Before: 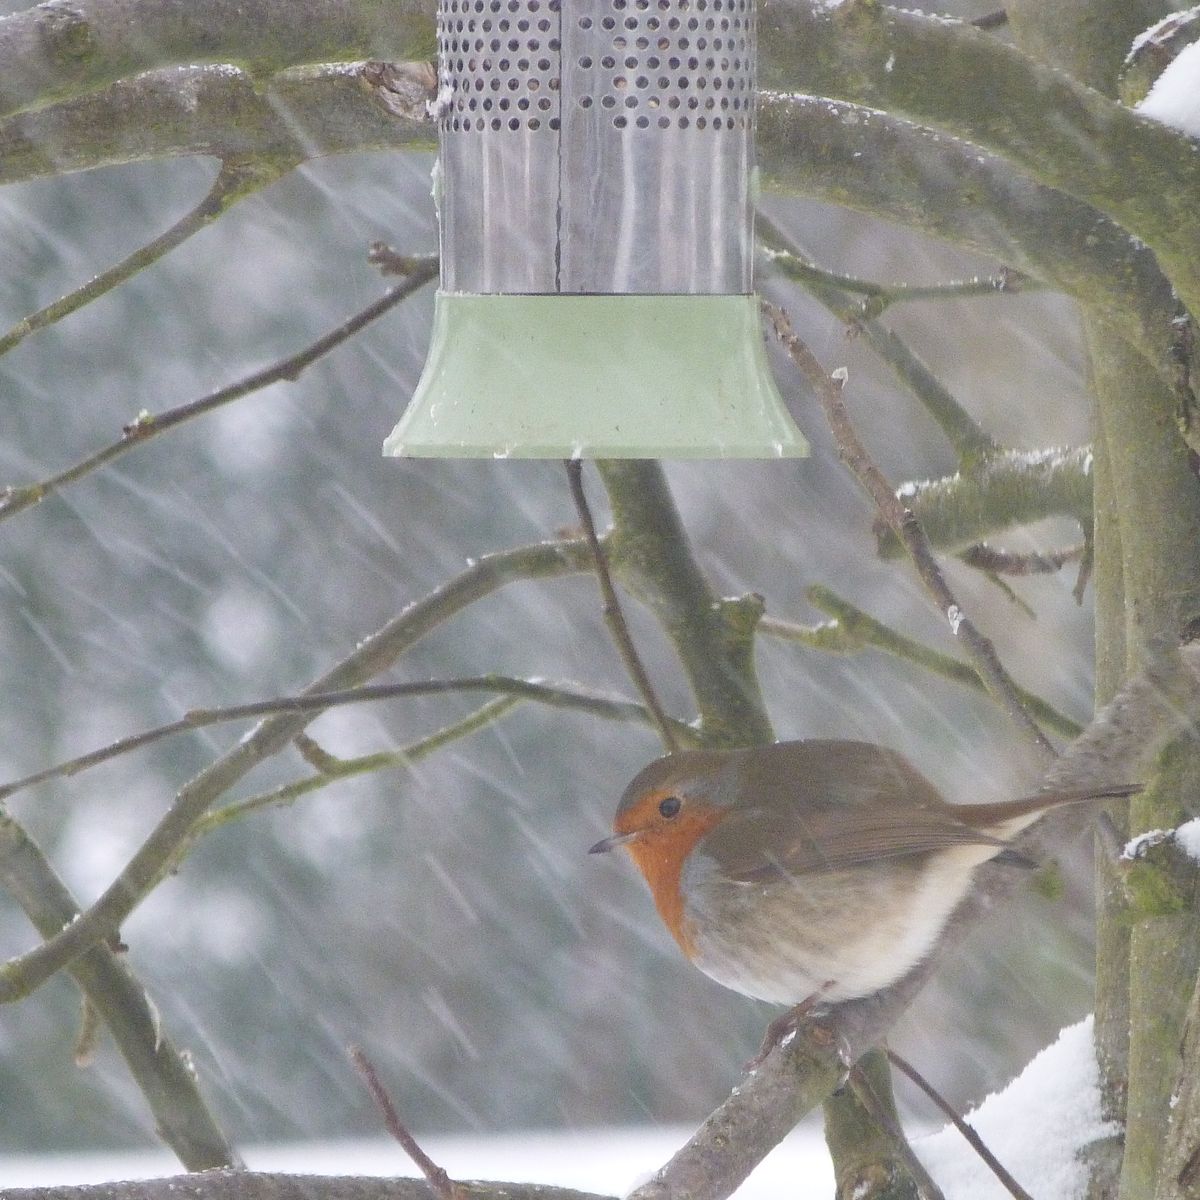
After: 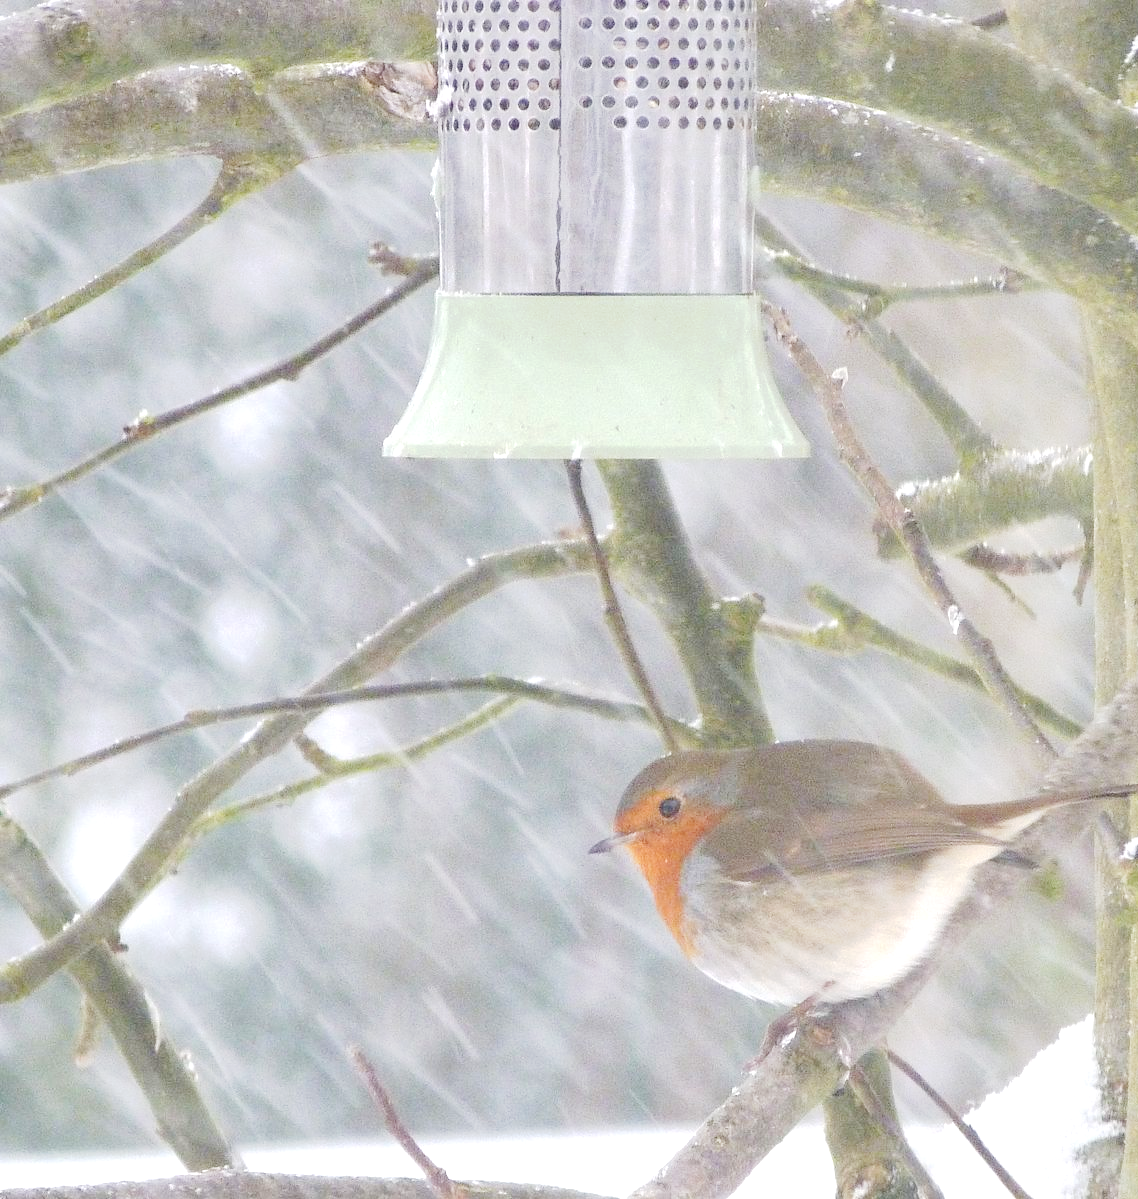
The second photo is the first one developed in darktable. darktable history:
exposure: black level correction 0.001, exposure 0.675 EV, compensate highlight preservation false
tone curve: curves: ch0 [(0, 0) (0.003, 0.042) (0.011, 0.043) (0.025, 0.047) (0.044, 0.059) (0.069, 0.07) (0.1, 0.085) (0.136, 0.107) (0.177, 0.139) (0.224, 0.185) (0.277, 0.258) (0.335, 0.34) (0.399, 0.434) (0.468, 0.526) (0.543, 0.623) (0.623, 0.709) (0.709, 0.794) (0.801, 0.866) (0.898, 0.919) (1, 1)], preserve colors none
crop and rotate: right 5.167%
